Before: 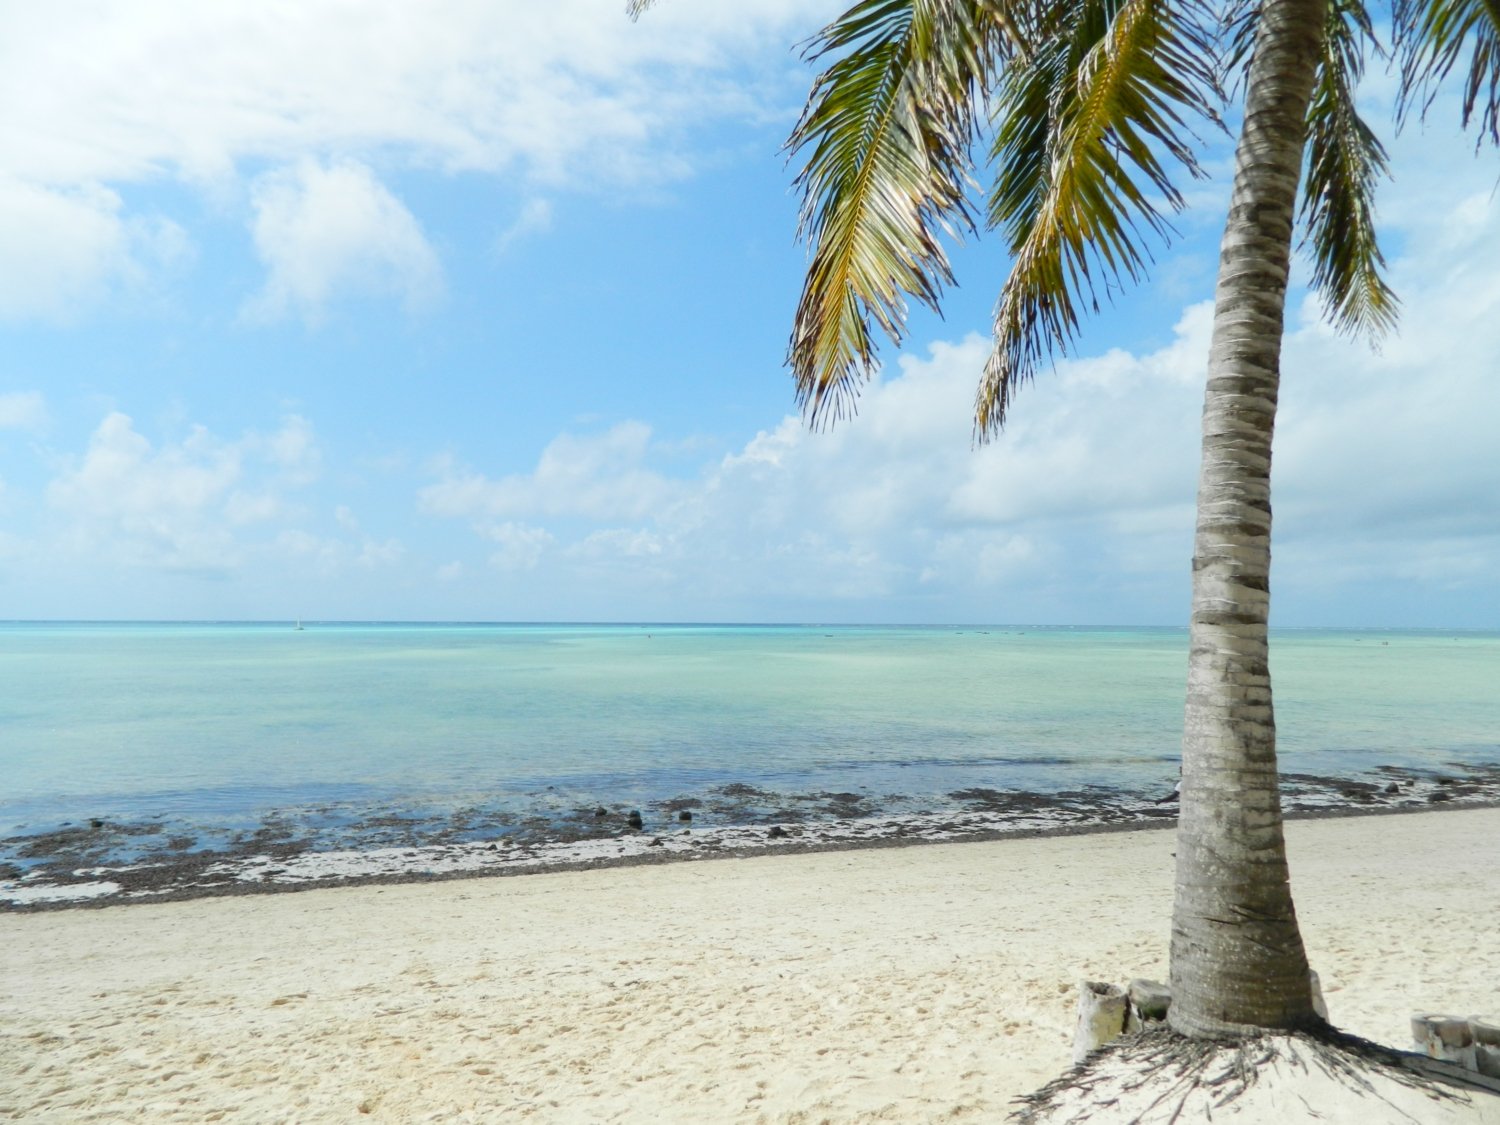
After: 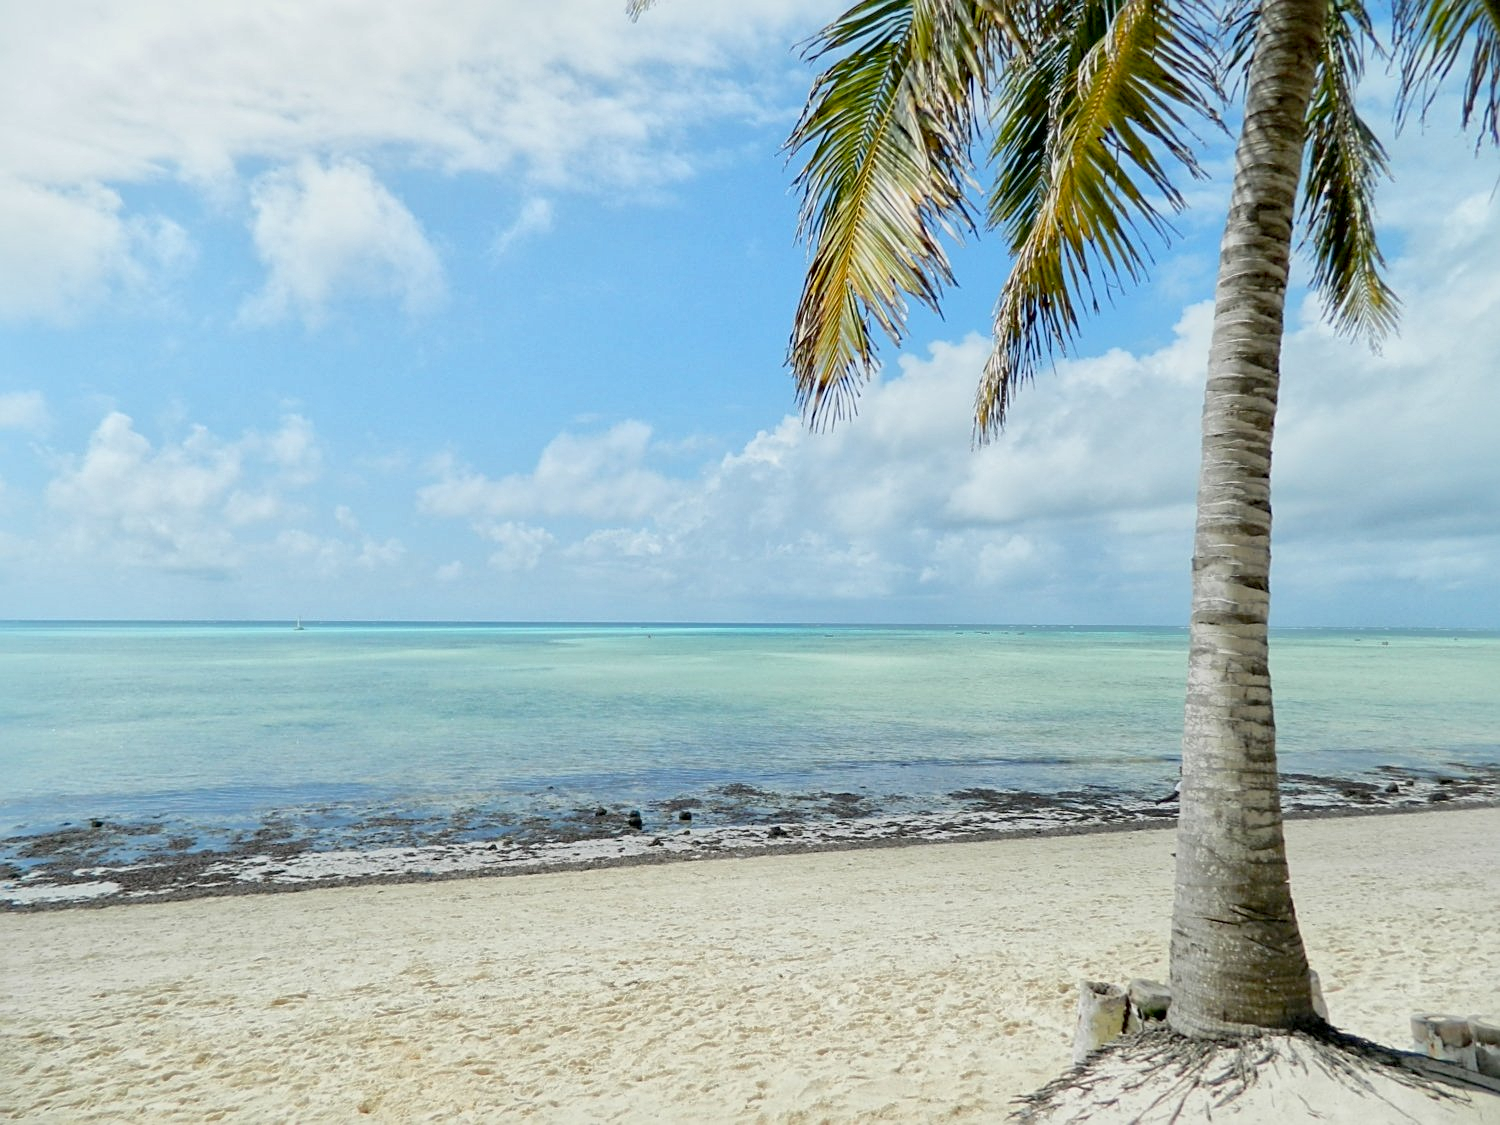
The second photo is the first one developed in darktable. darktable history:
white balance: emerald 1
exposure: black level correction 0.009, compensate highlight preservation false
sharpen: on, module defaults
global tonemap: drago (1, 100), detail 1
